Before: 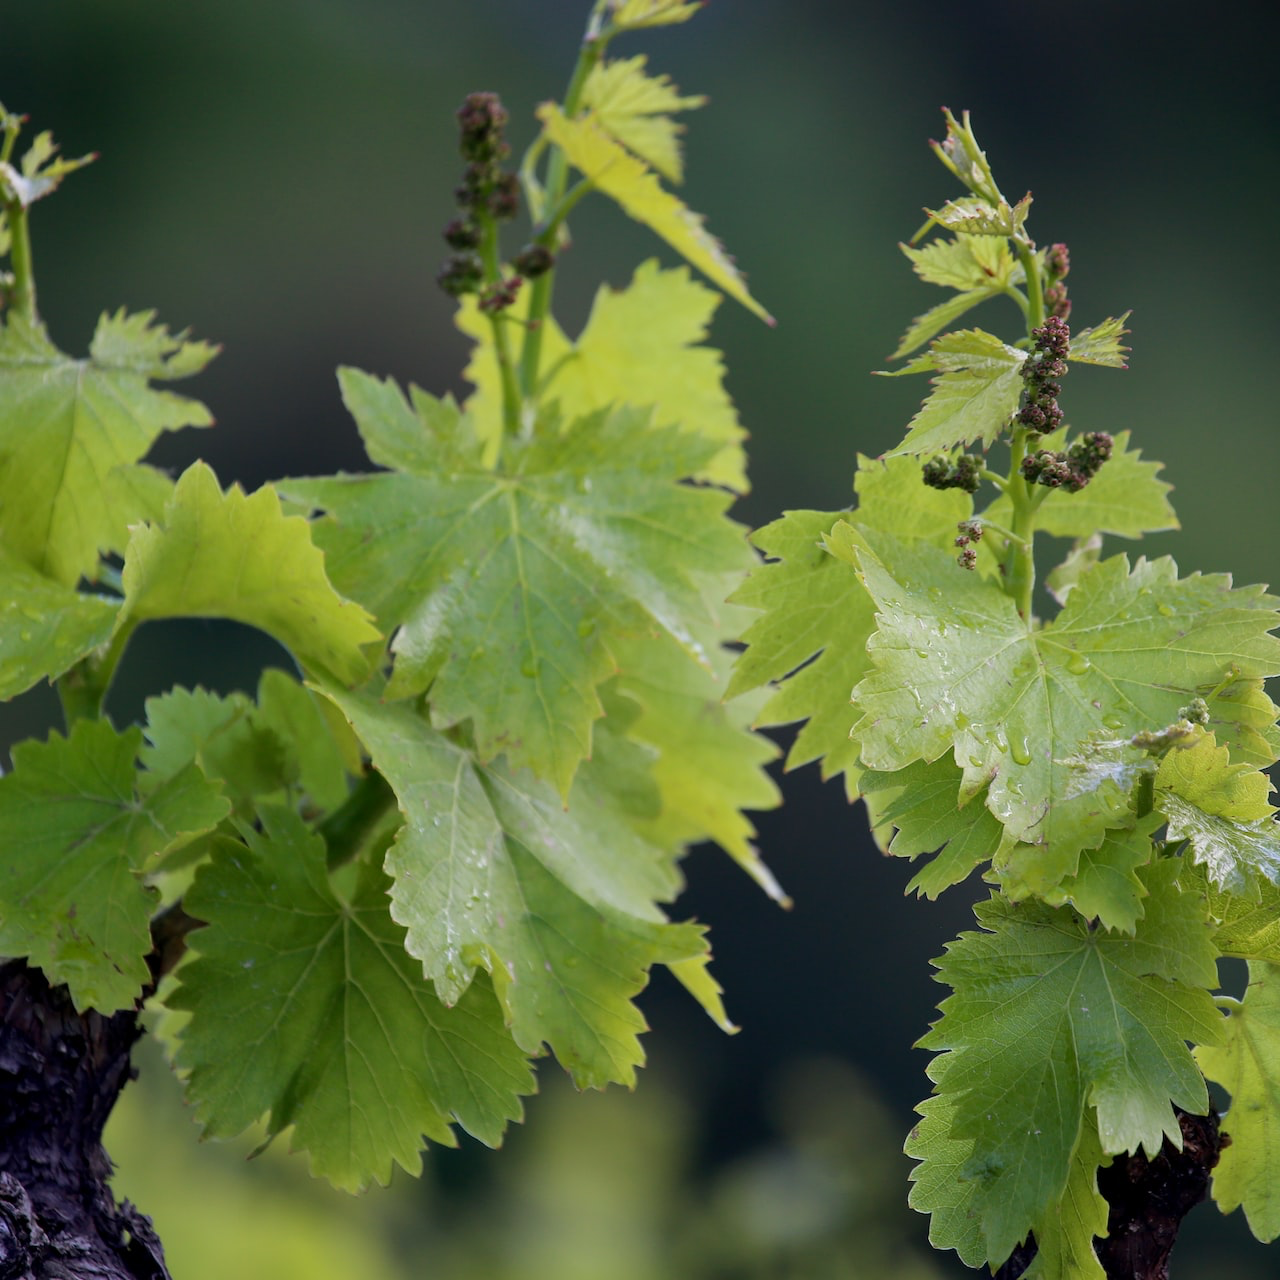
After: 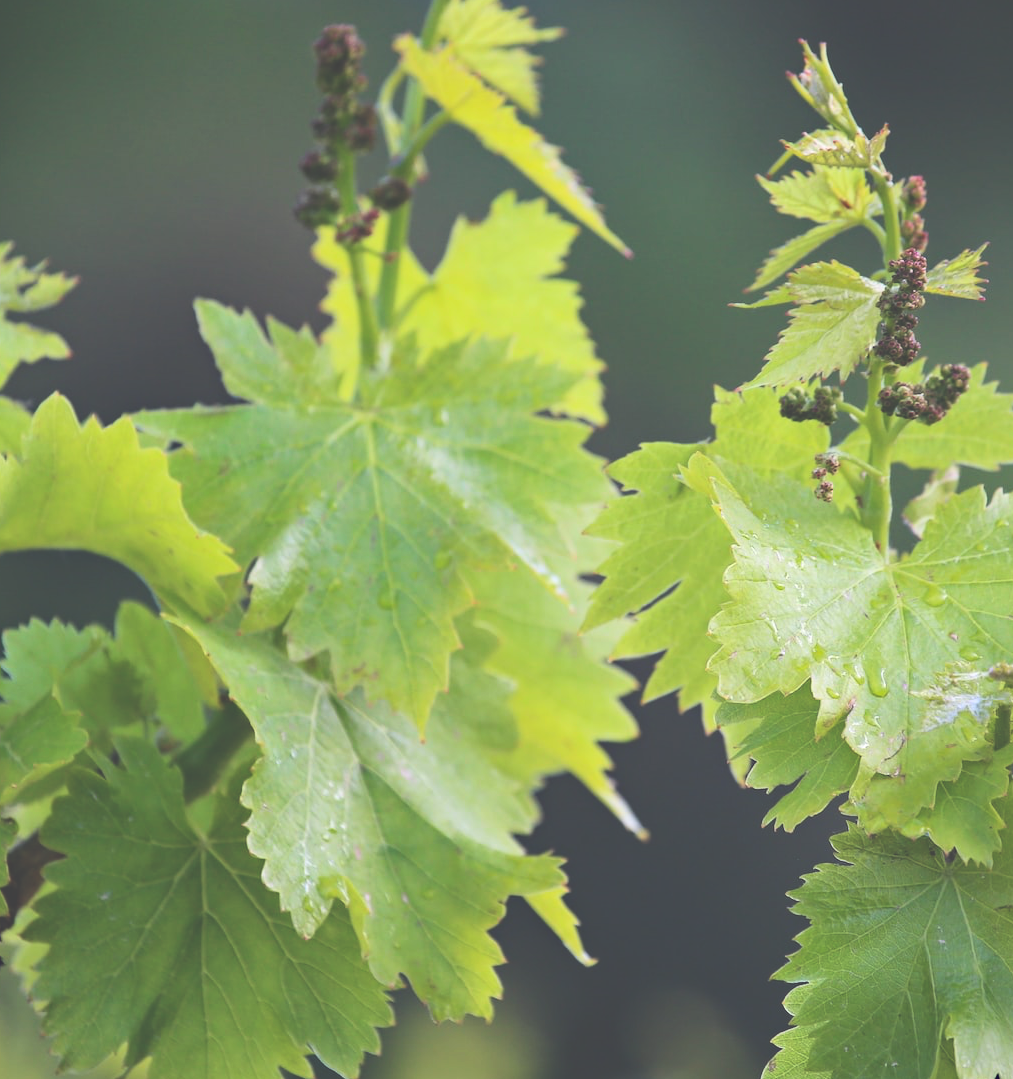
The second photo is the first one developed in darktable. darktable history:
contrast brightness saturation: contrast 0.2, brightness 0.16, saturation 0.22
haze removal: compatibility mode true, adaptive false
exposure: black level correction -0.041, exposure 0.064 EV, compensate highlight preservation false
crop: left 11.225%, top 5.381%, right 9.565%, bottom 10.314%
